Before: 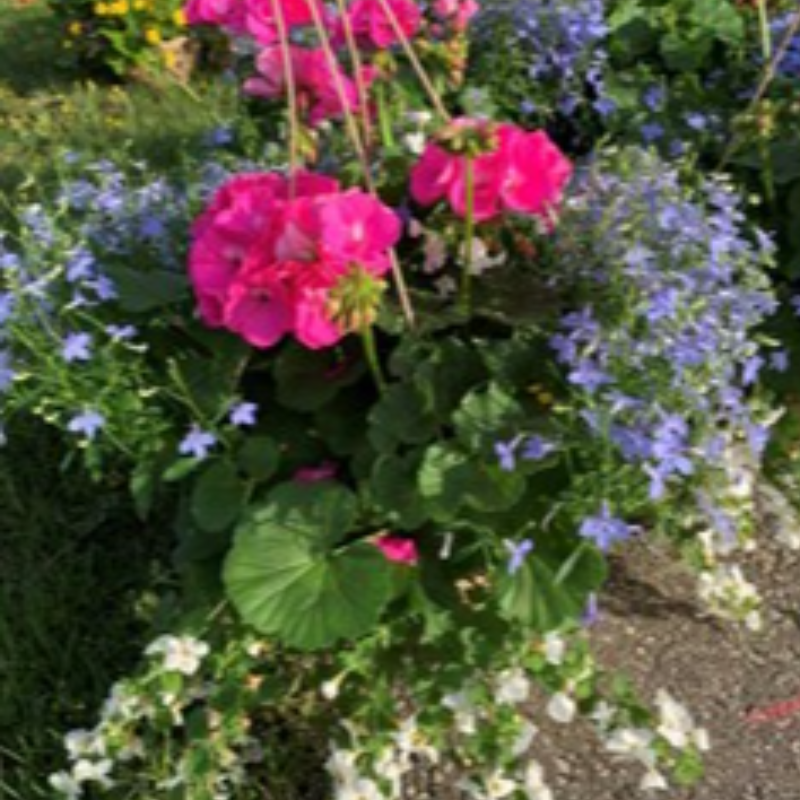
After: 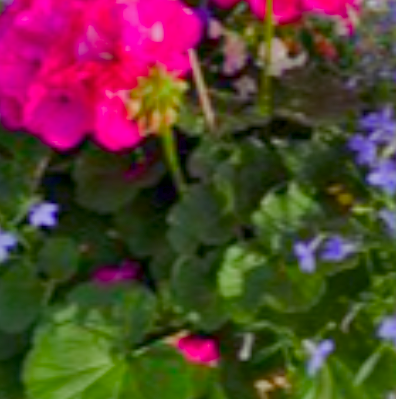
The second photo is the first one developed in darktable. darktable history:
crop: left 25.081%, top 24.957%, right 25.312%, bottom 25.054%
shadows and highlights: shadows 25.58, highlights -26.42
color balance rgb: shadows lift › luminance -21.993%, shadows lift › chroma 8.806%, shadows lift › hue 286.29°, perceptual saturation grading › global saturation 0.113%, perceptual saturation grading › highlights -16.839%, perceptual saturation grading › mid-tones 33.425%, perceptual saturation grading › shadows 50.41%, contrast -29.801%
contrast brightness saturation: saturation 0.123
local contrast: mode bilateral grid, contrast 30, coarseness 26, midtone range 0.2
